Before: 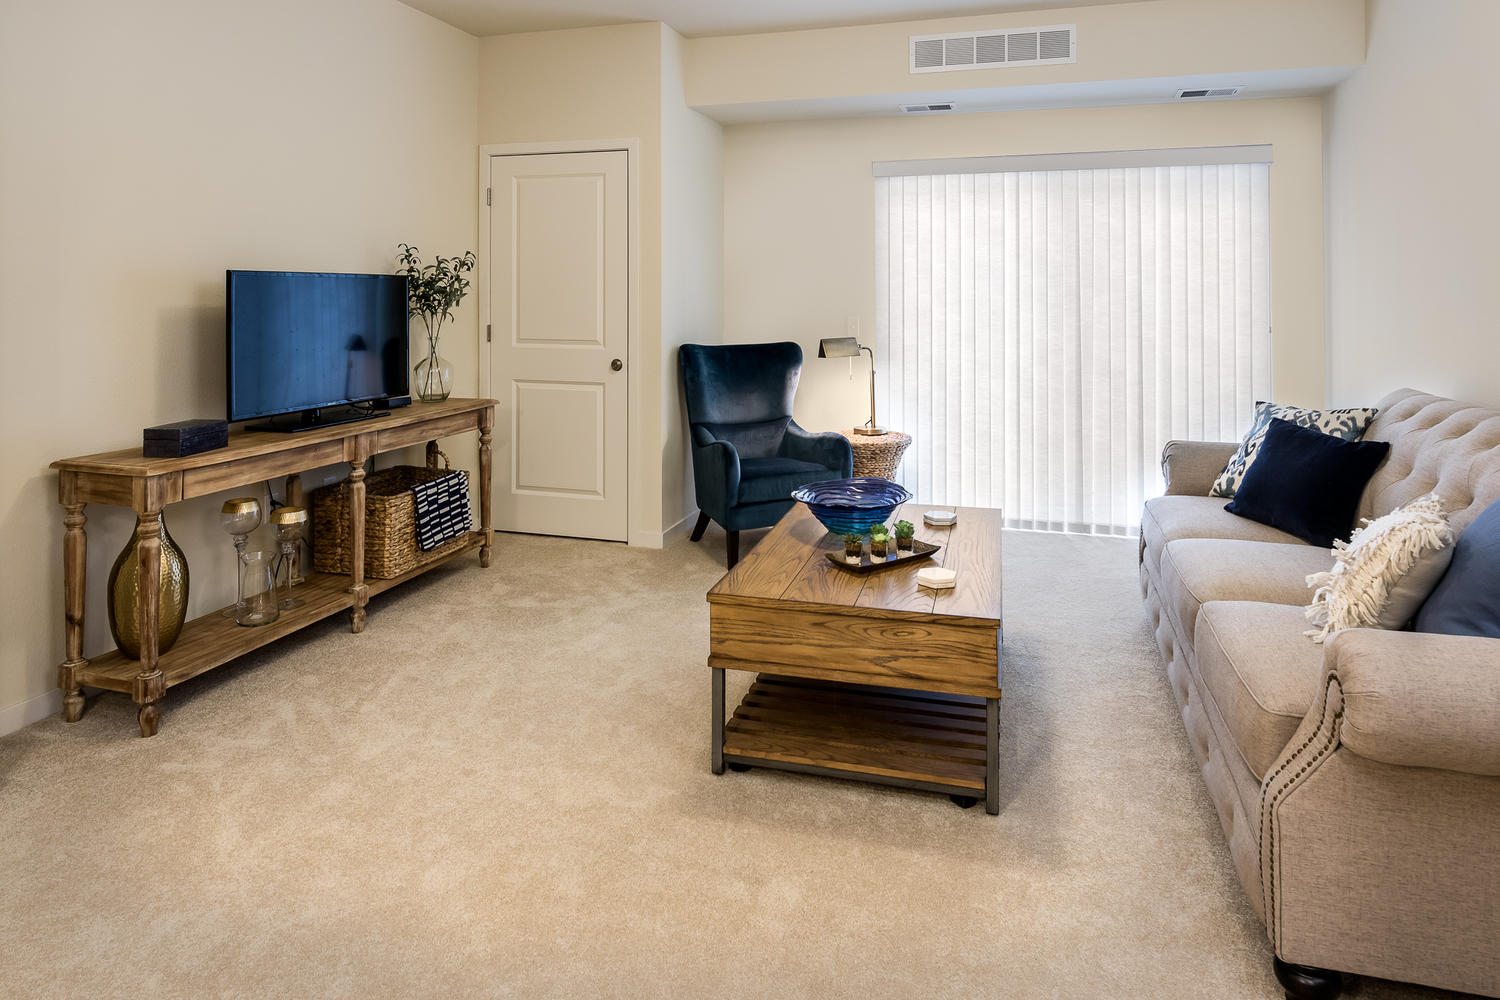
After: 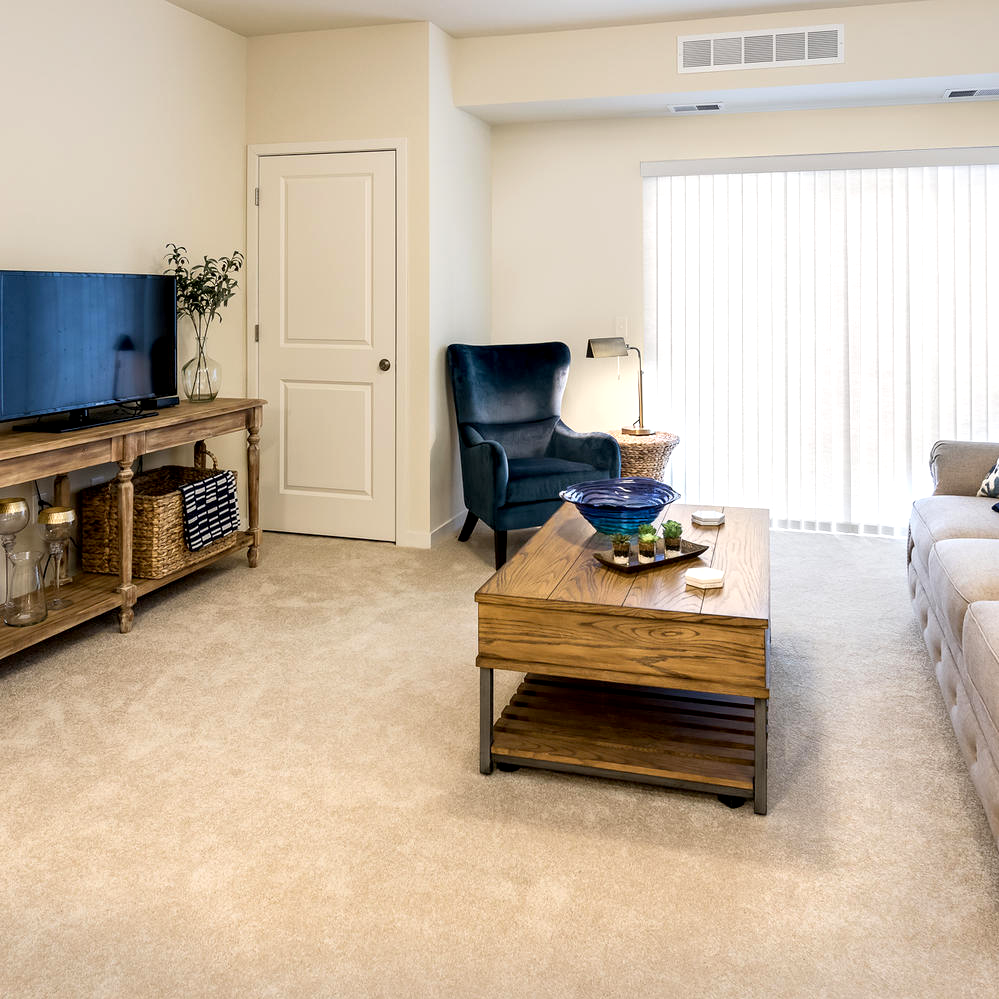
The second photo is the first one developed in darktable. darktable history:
crop and rotate: left 15.55%, right 17.804%
exposure: black level correction 0.003, exposure 0.383 EV, compensate highlight preservation false
